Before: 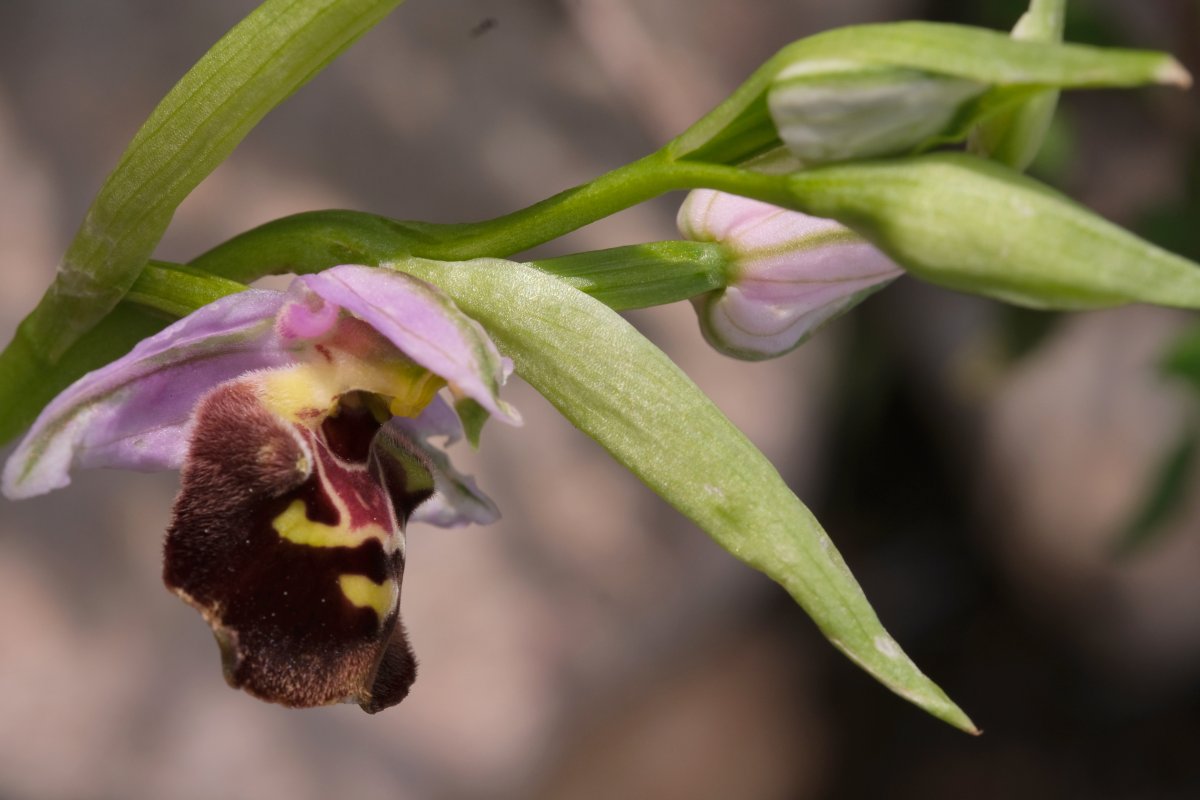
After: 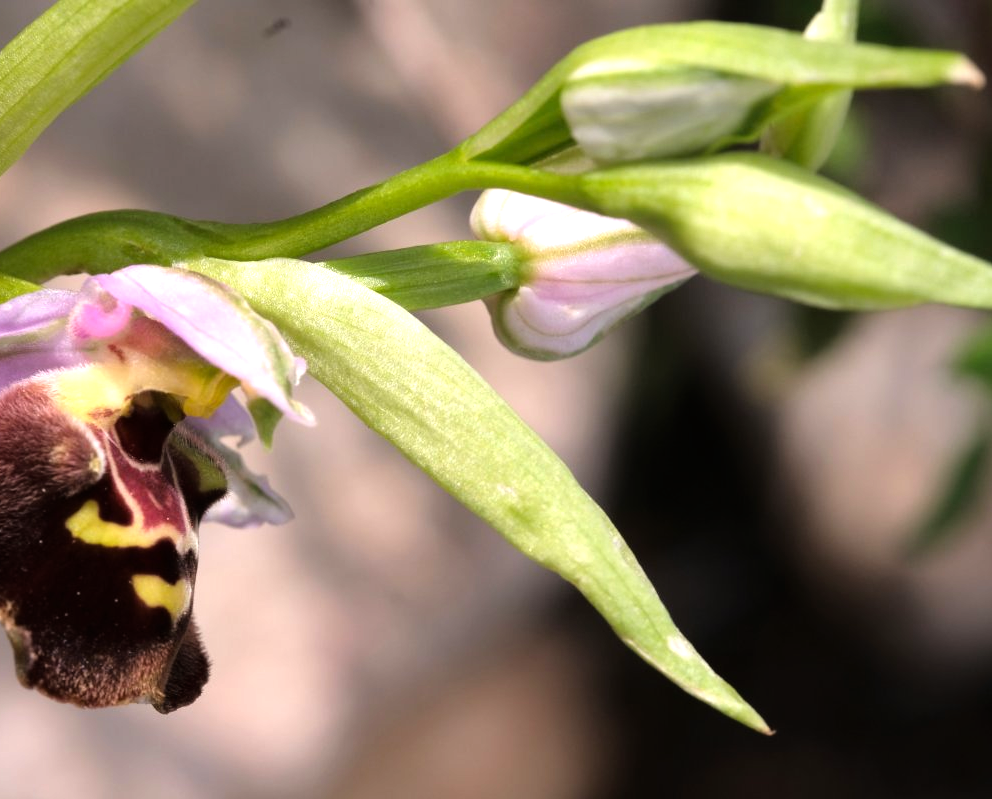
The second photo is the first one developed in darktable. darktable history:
exposure: compensate highlight preservation false
tone equalizer: -8 EV -1.1 EV, -7 EV -1.04 EV, -6 EV -0.848 EV, -5 EV -0.586 EV, -3 EV 0.585 EV, -2 EV 0.849 EV, -1 EV 0.993 EV, +0 EV 1.07 EV
crop: left 17.263%, bottom 0.049%
